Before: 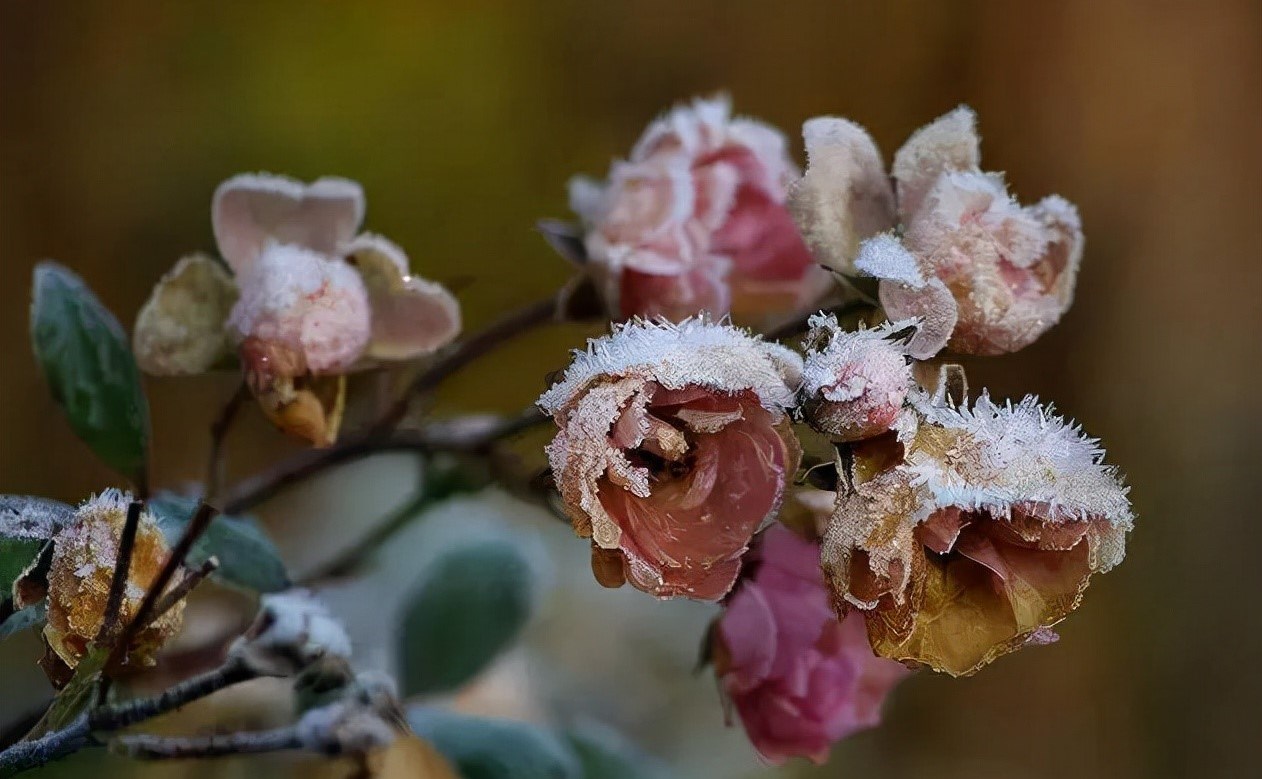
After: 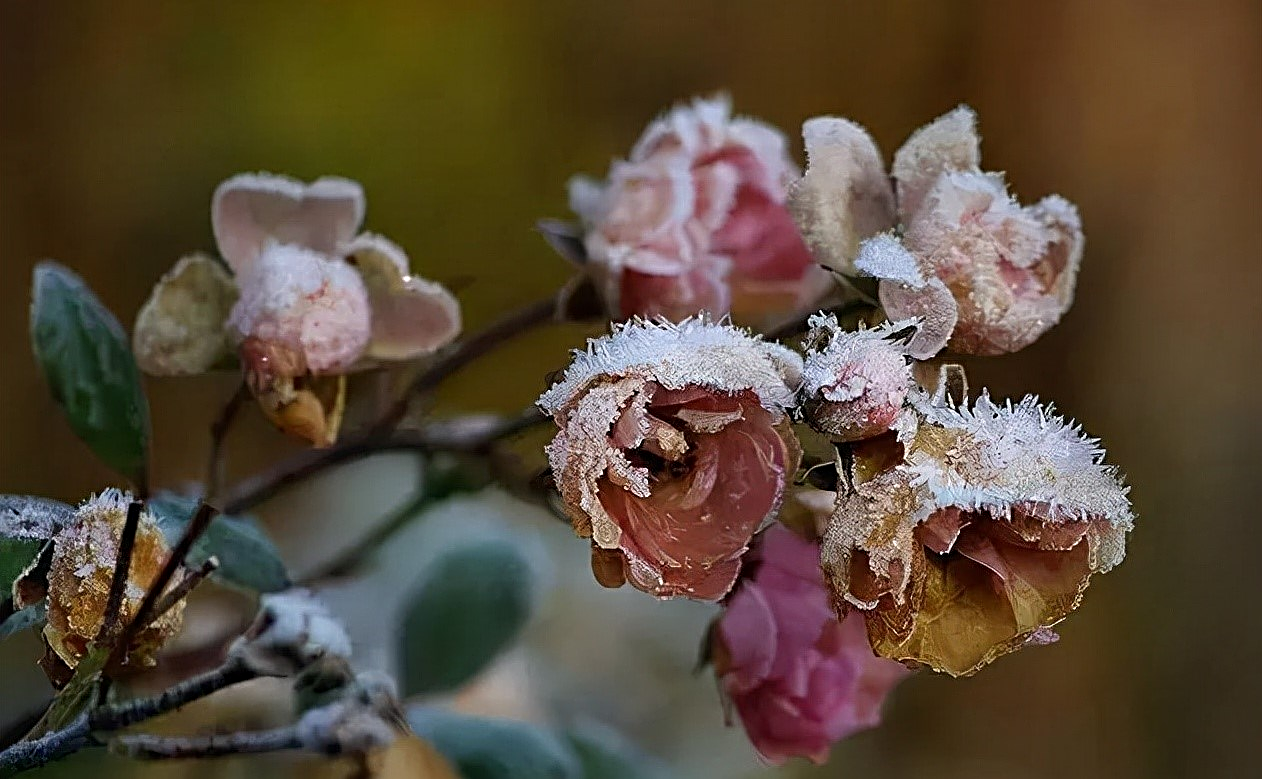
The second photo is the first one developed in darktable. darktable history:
sharpen: radius 3.1
